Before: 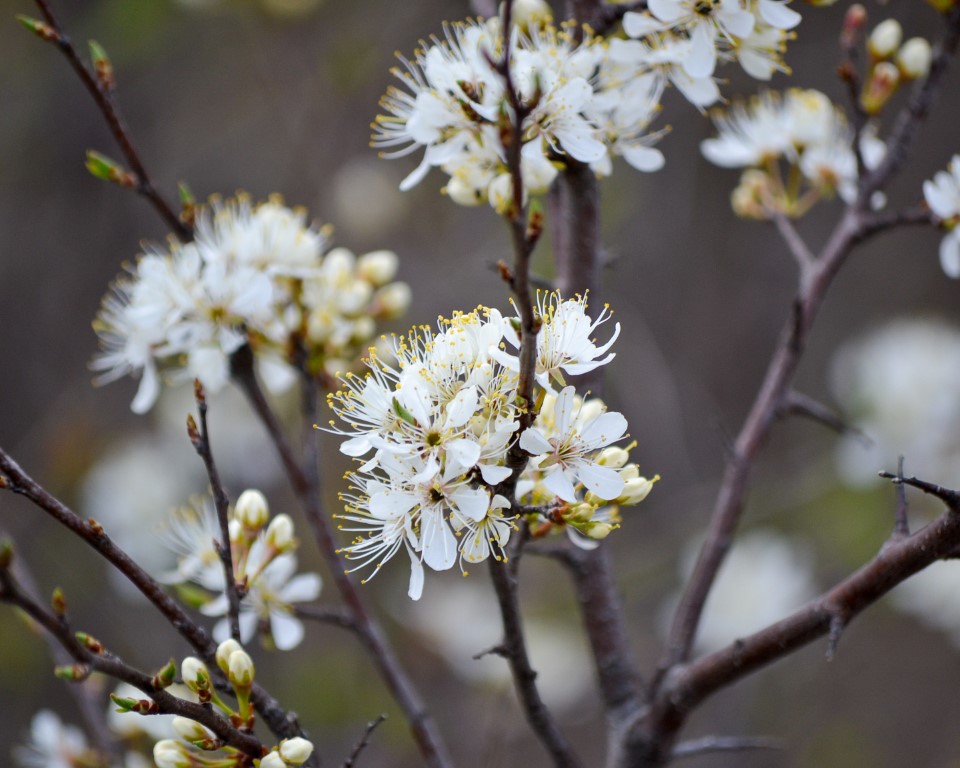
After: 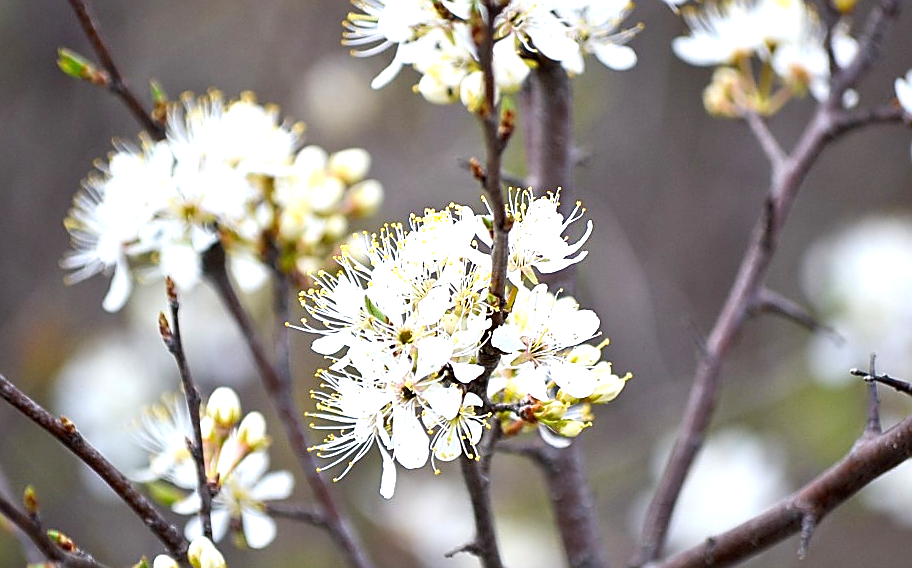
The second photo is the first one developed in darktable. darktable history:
exposure: black level correction 0, exposure 1 EV, compensate highlight preservation false
sharpen: radius 1.4, amount 1.25, threshold 0.7
crop and rotate: left 2.991%, top 13.302%, right 1.981%, bottom 12.636%
